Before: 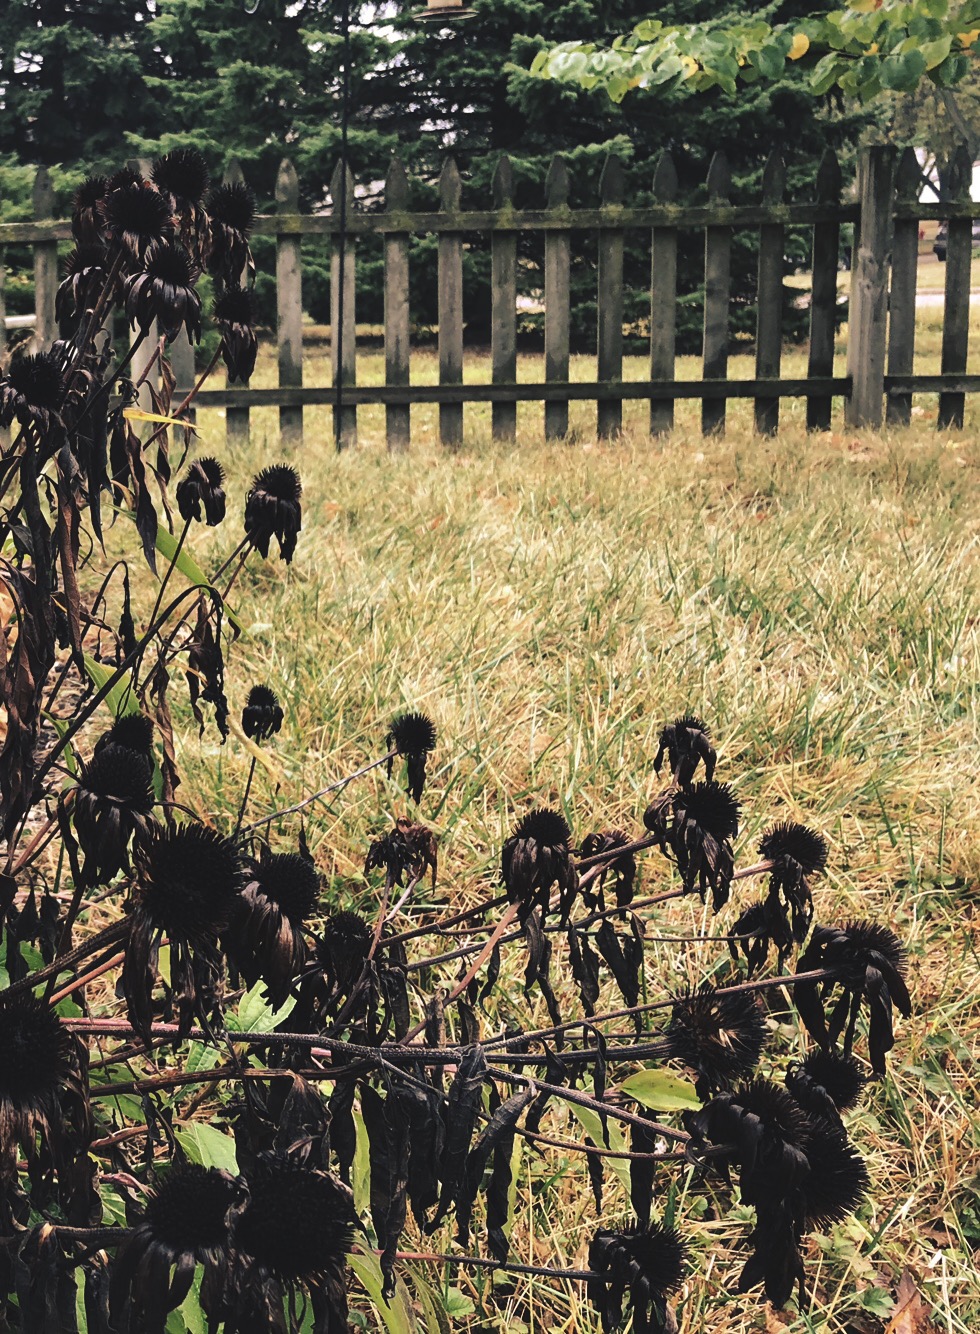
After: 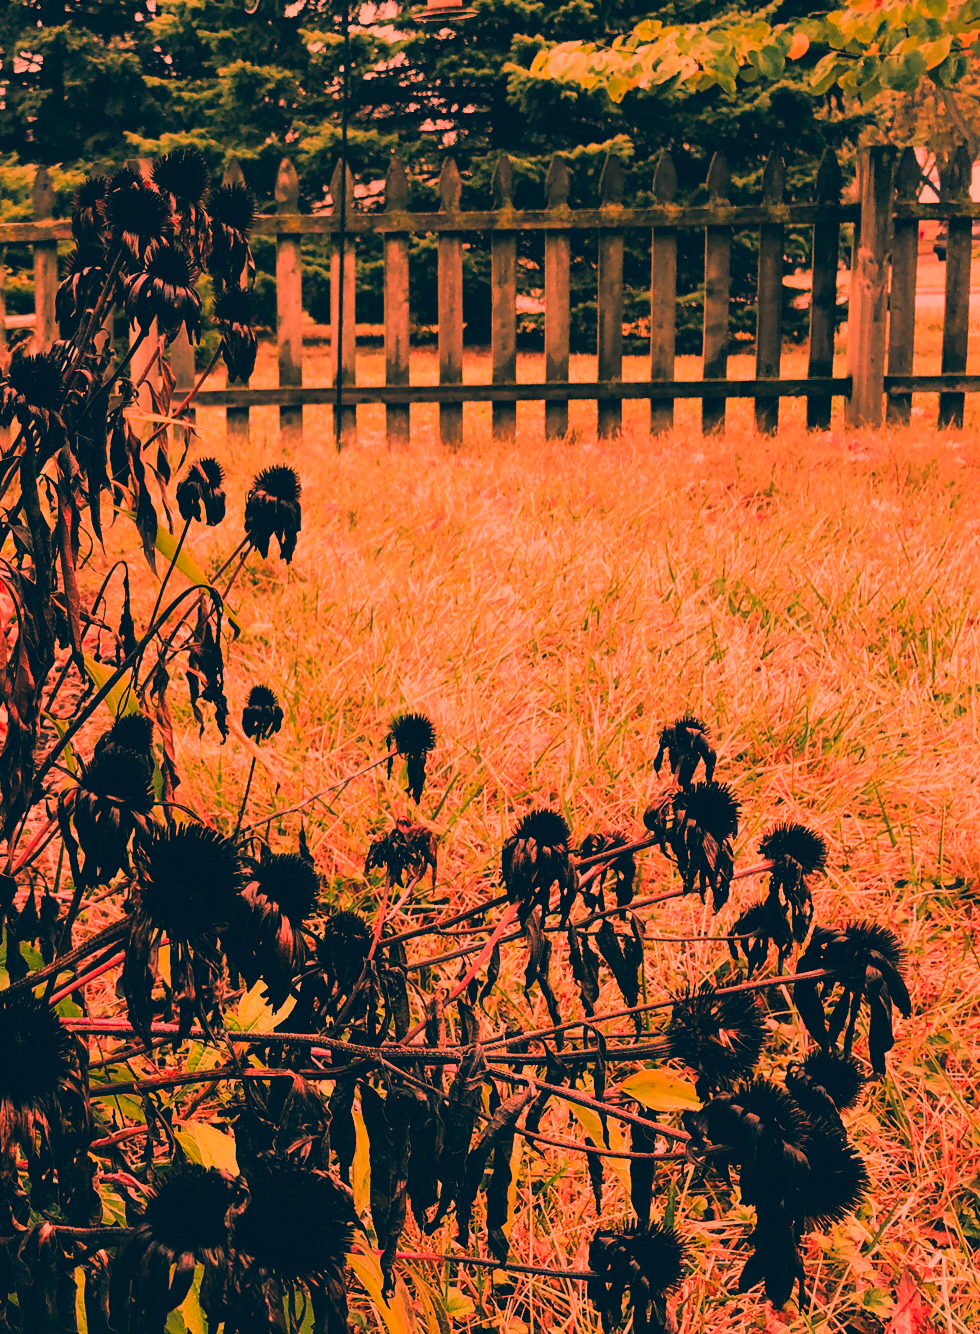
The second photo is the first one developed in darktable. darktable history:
white balance: red 1.467, blue 0.684
color correction: highlights a* 17.03, highlights b* 0.205, shadows a* -15.38, shadows b* -14.56, saturation 1.5
filmic rgb: black relative exposure -7.65 EV, white relative exposure 4.56 EV, hardness 3.61
